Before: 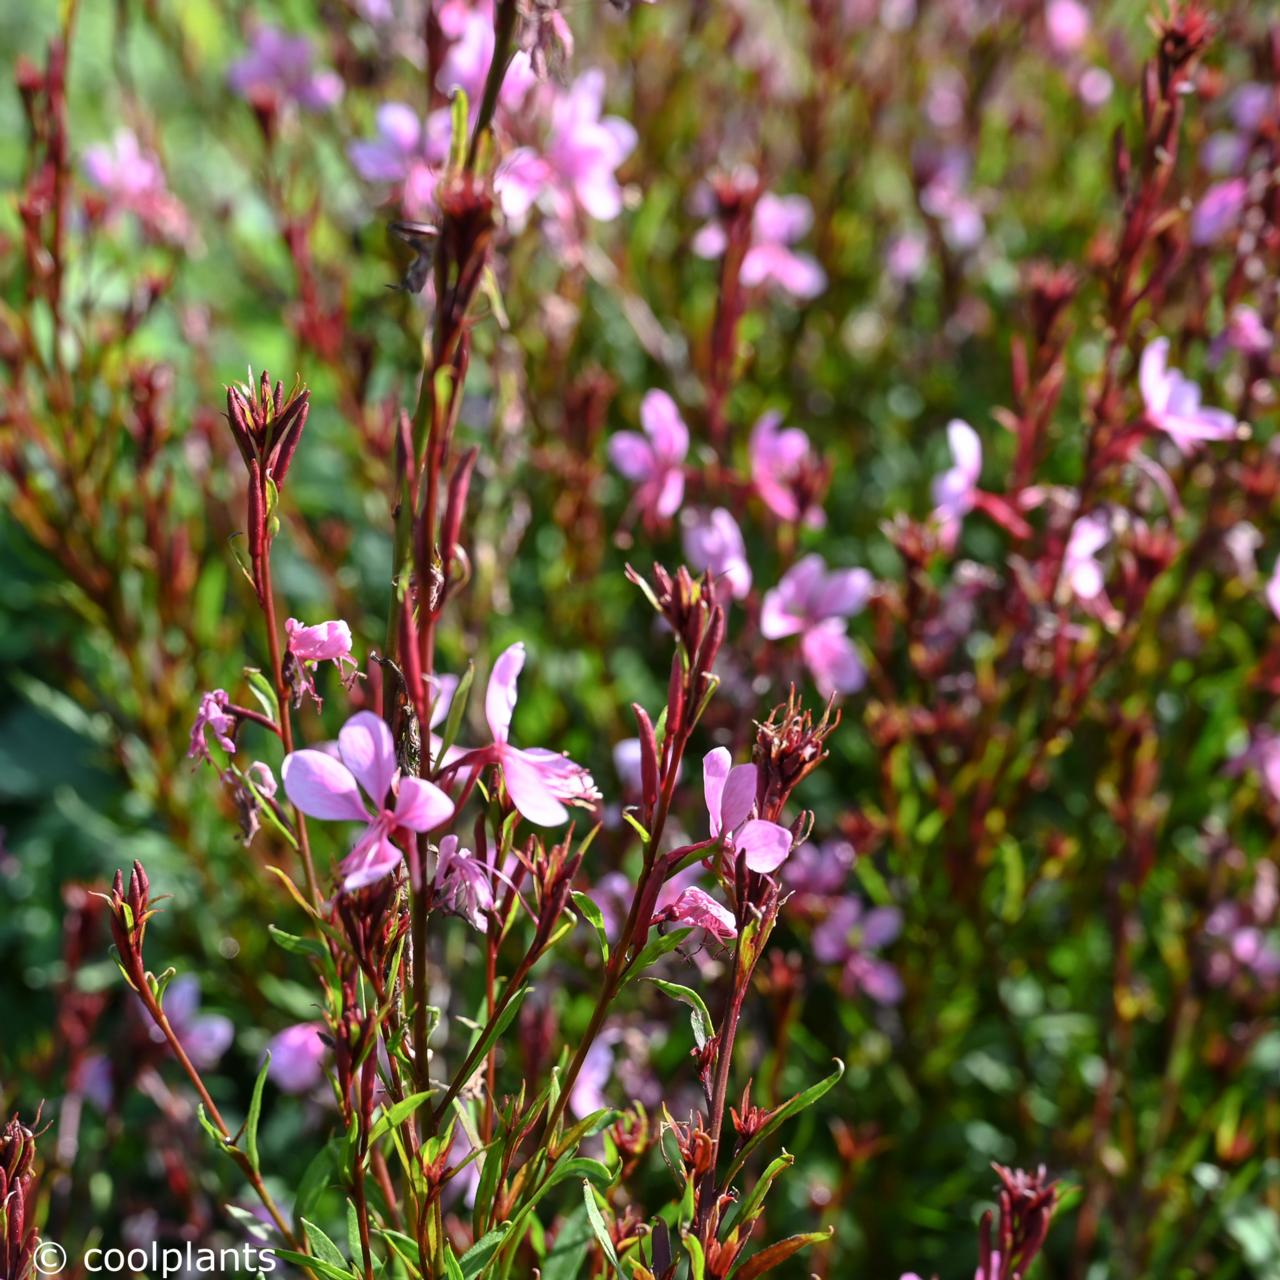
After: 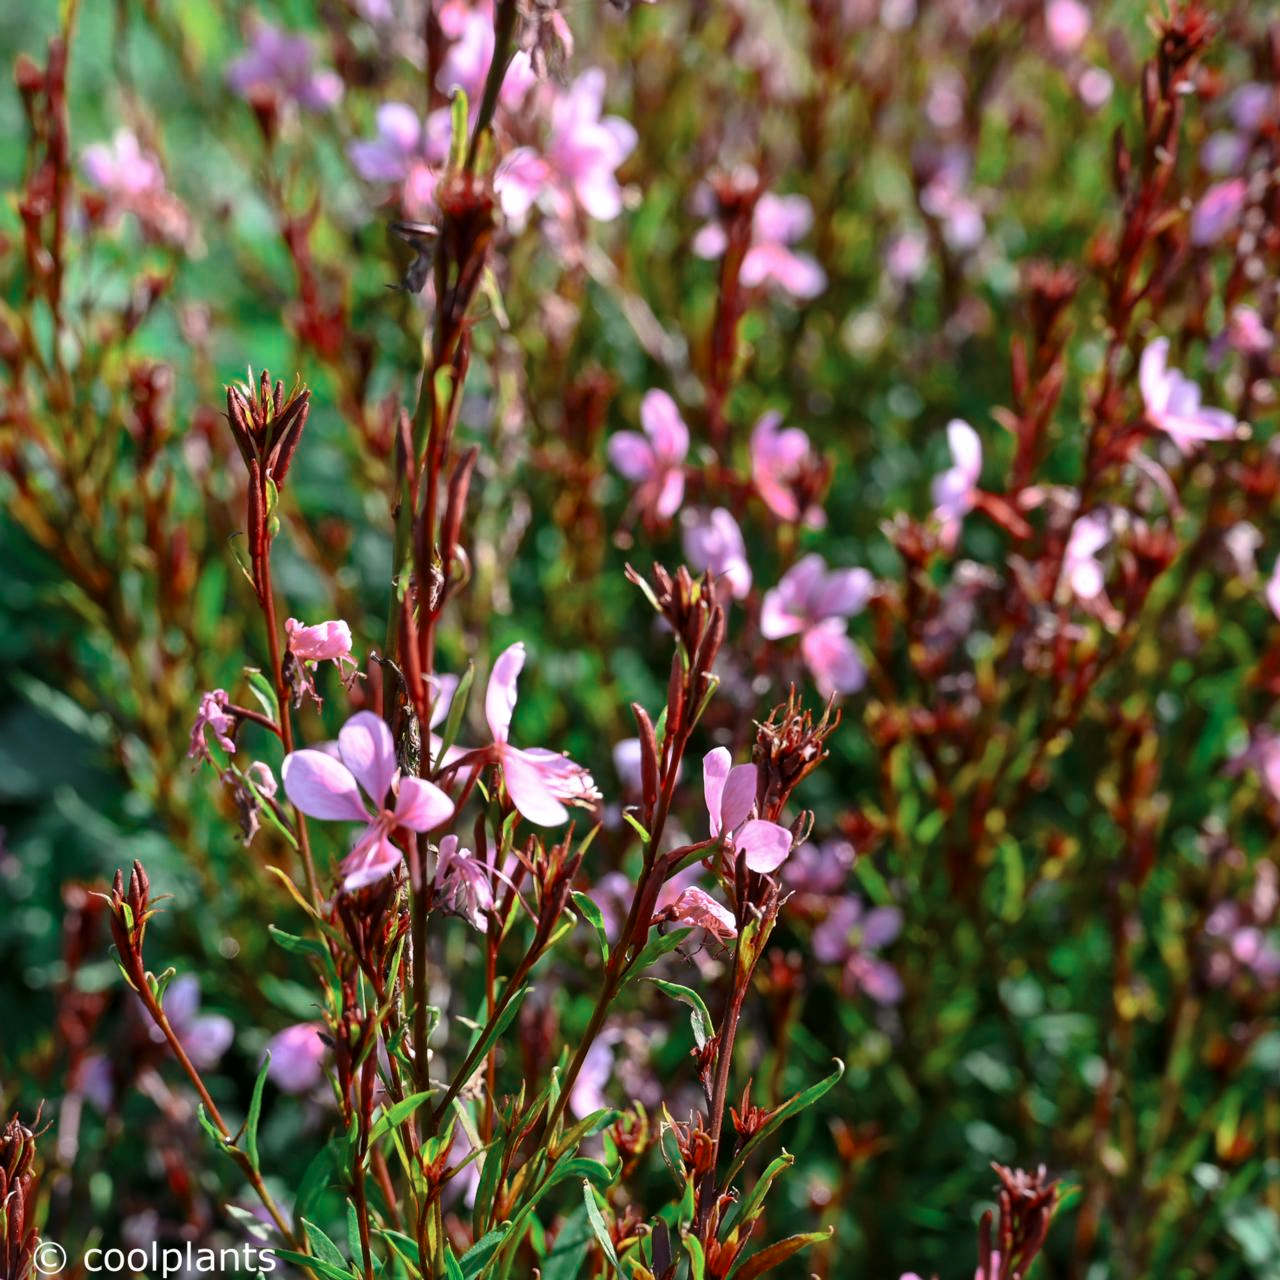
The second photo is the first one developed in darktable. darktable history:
color zones: curves: ch0 [(0, 0.5) (0.125, 0.4) (0.25, 0.5) (0.375, 0.4) (0.5, 0.4) (0.625, 0.6) (0.75, 0.6) (0.875, 0.5)]; ch1 [(0, 0.35) (0.125, 0.45) (0.25, 0.35) (0.375, 0.35) (0.5, 0.35) (0.625, 0.35) (0.75, 0.45) (0.875, 0.35)]; ch2 [(0, 0.6) (0.125, 0.5) (0.25, 0.5) (0.375, 0.6) (0.5, 0.6) (0.625, 0.5) (0.75, 0.5) (0.875, 0.5)]
color balance rgb: perceptual saturation grading › global saturation 25%, global vibrance 10%
local contrast: mode bilateral grid, contrast 20, coarseness 50, detail 120%, midtone range 0.2
